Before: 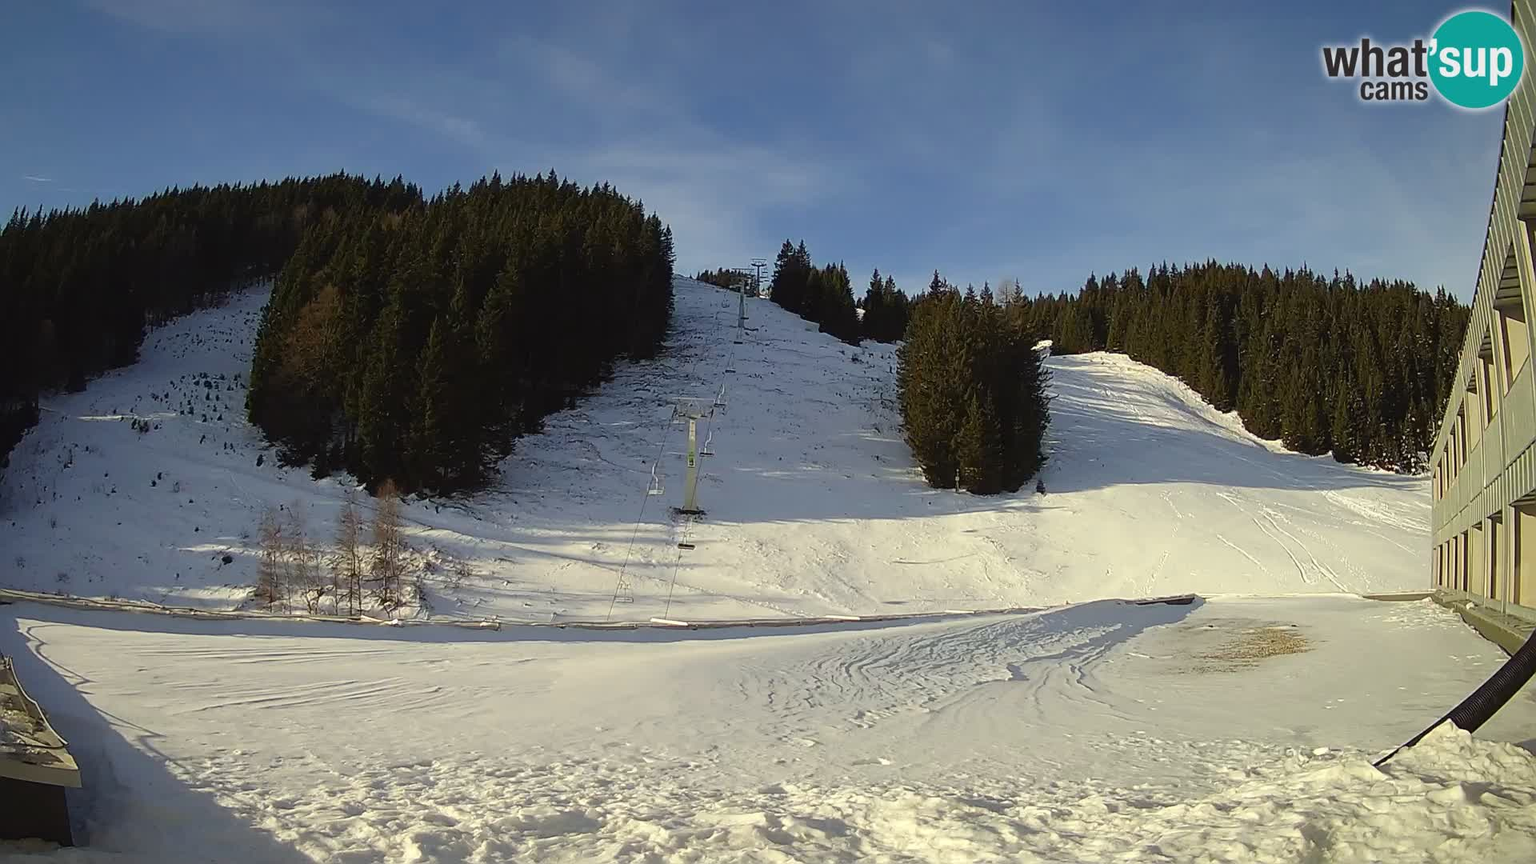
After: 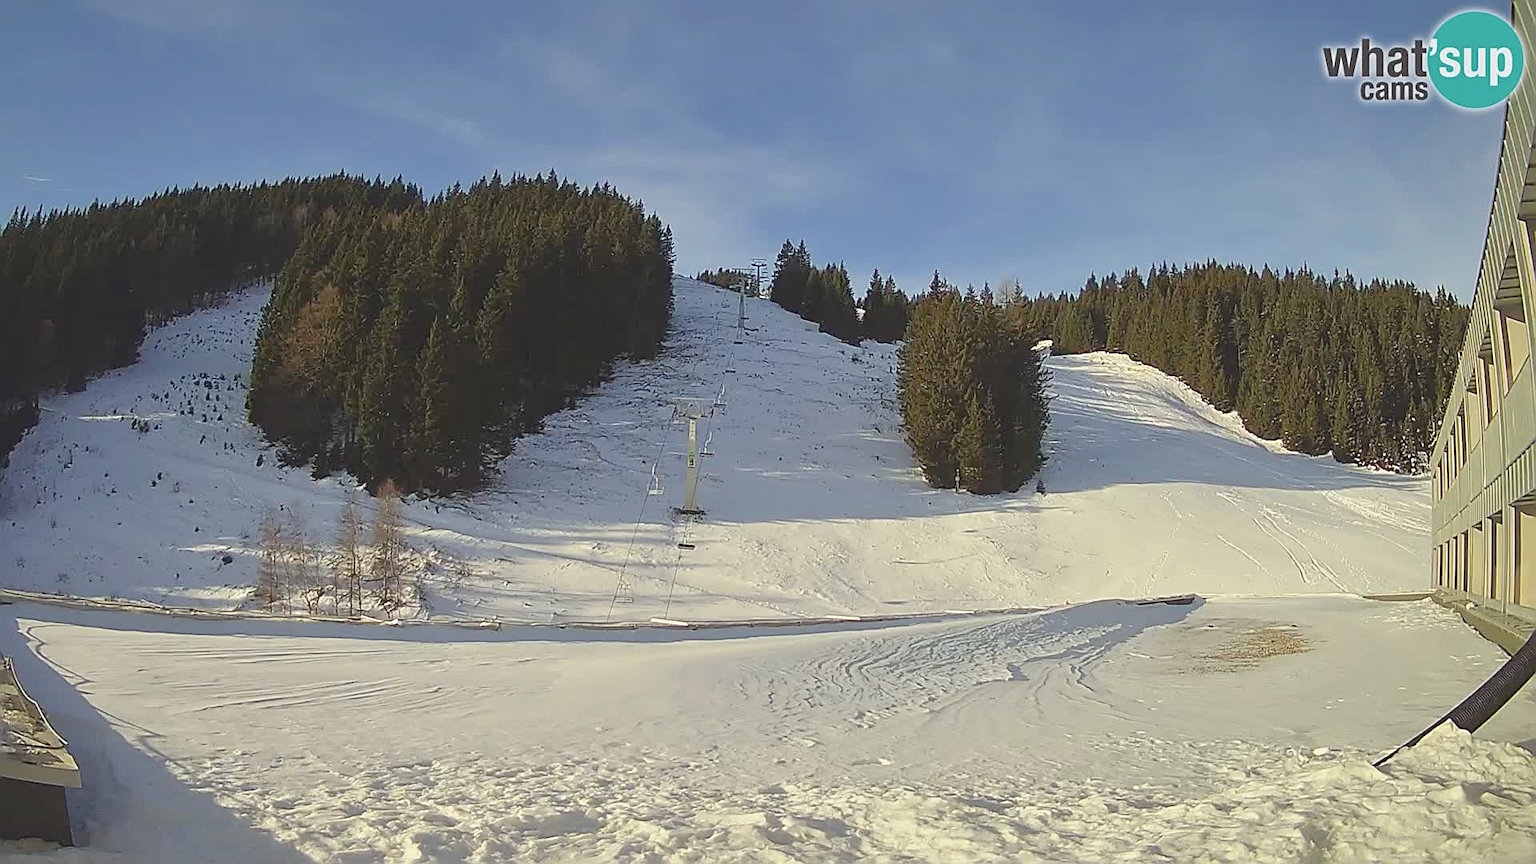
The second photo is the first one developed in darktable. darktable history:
tone equalizer: -8 EV 1 EV, -7 EV 1 EV, -6 EV 1 EV, -5 EV 1 EV, -4 EV 1 EV, -3 EV 0.75 EV, -2 EV 0.5 EV, -1 EV 0.25 EV
contrast brightness saturation: contrast -0.15, brightness 0.05, saturation -0.12
sharpen: on, module defaults
